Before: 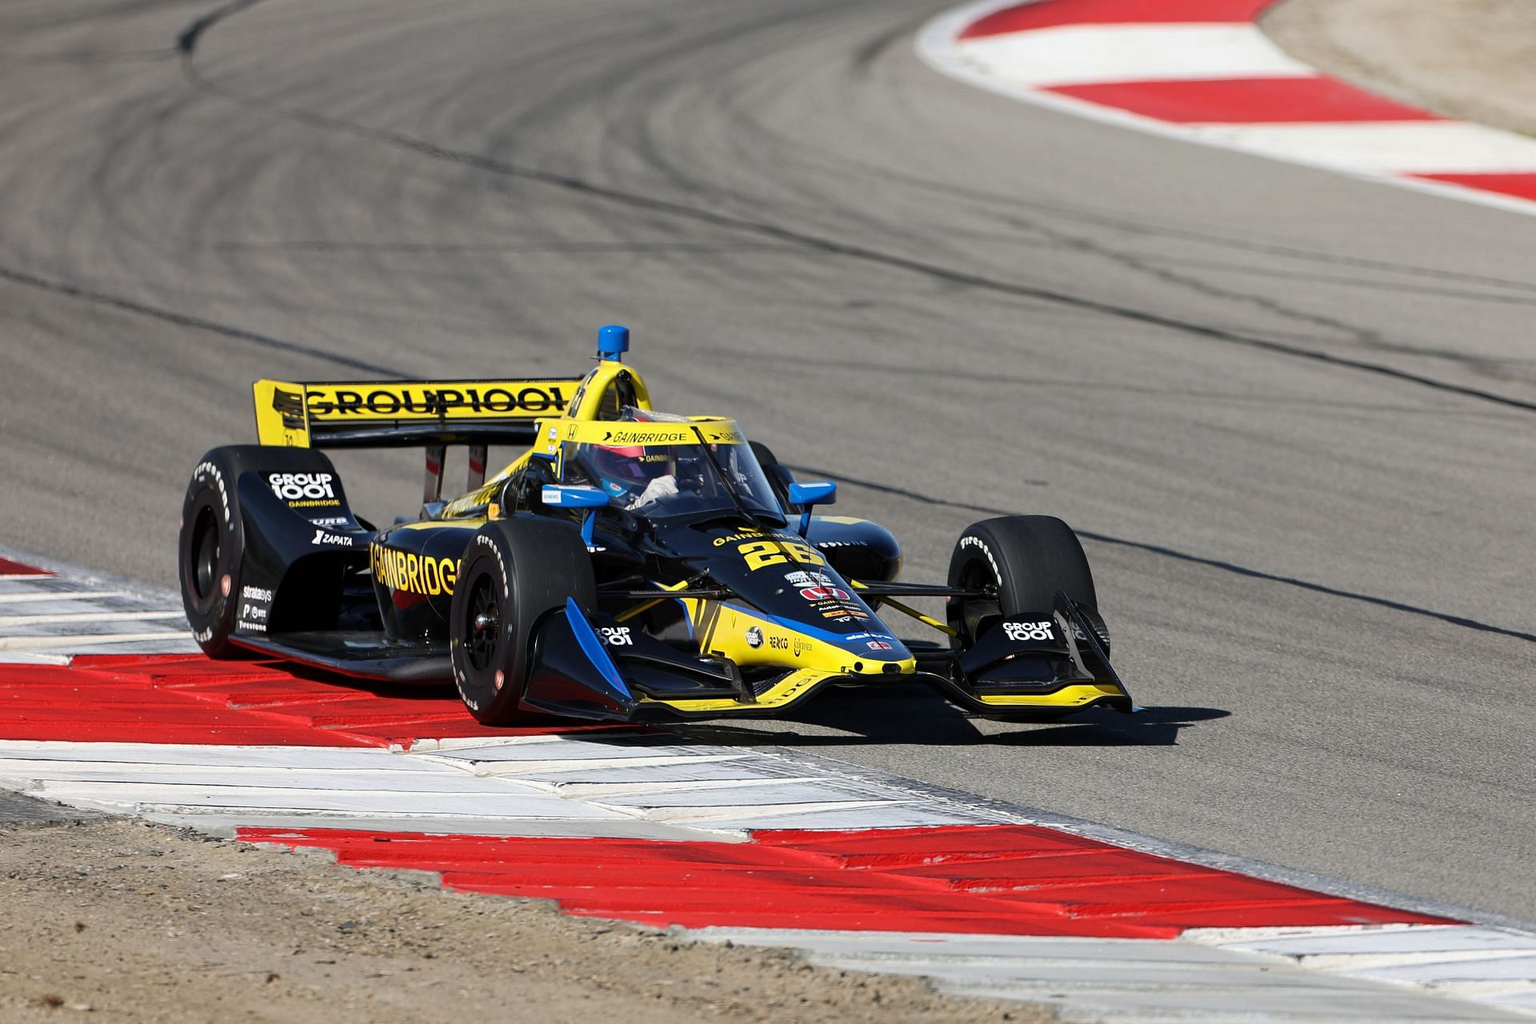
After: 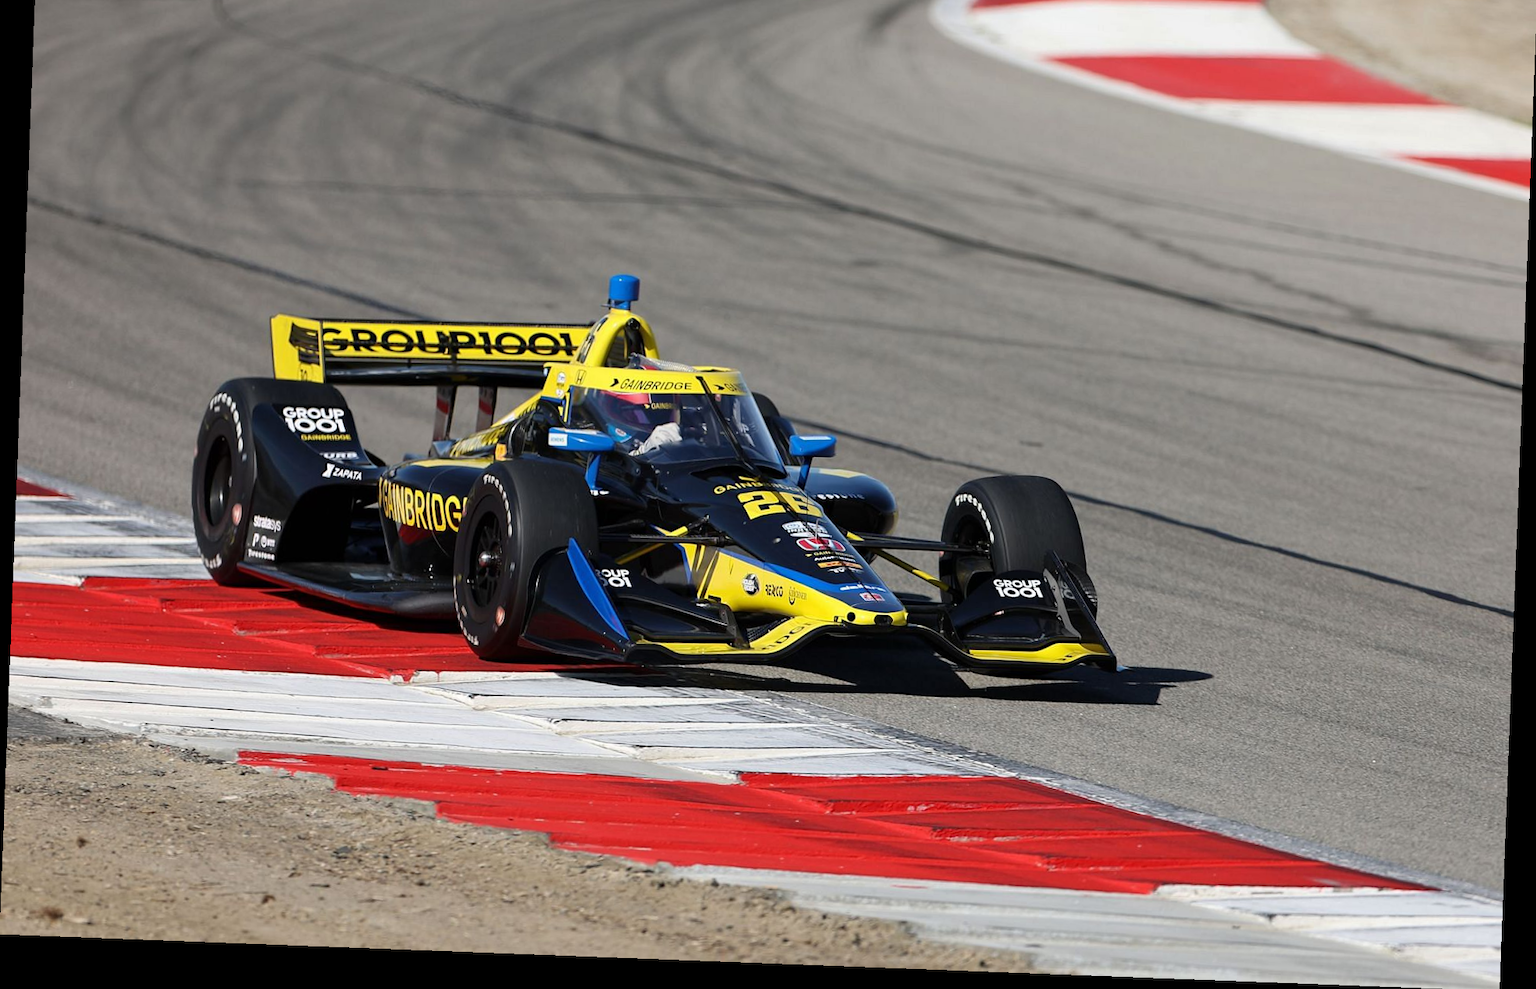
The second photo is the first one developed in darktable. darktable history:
rotate and perspective: rotation 2.17°, automatic cropping off
crop and rotate: top 6.25%
